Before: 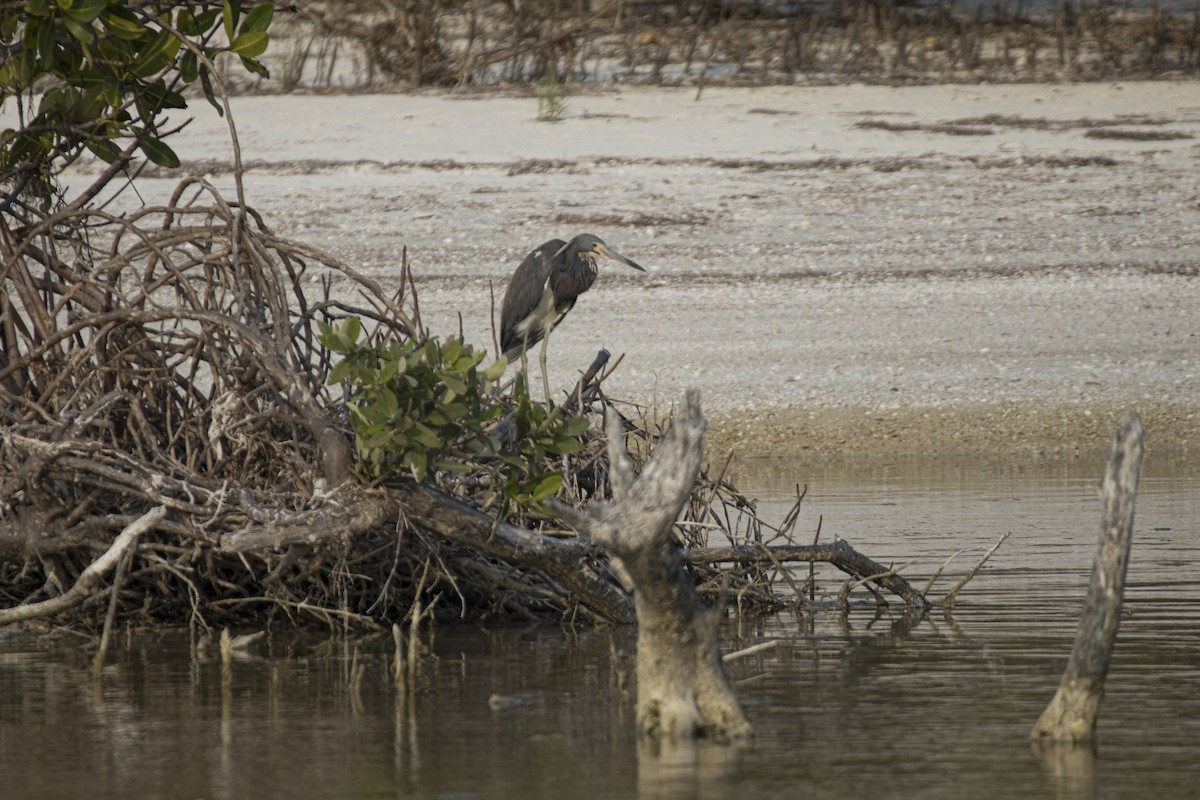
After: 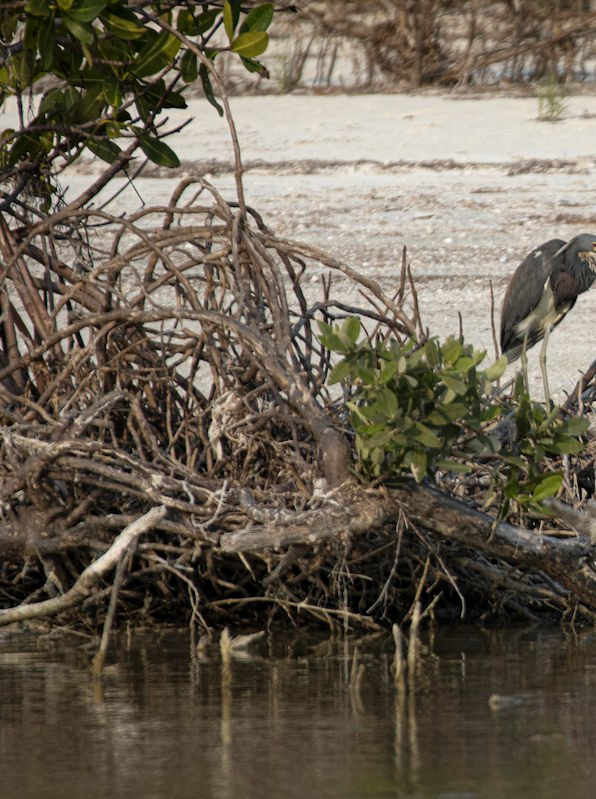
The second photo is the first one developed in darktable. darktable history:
tone equalizer: -8 EV -0.385 EV, -7 EV -0.416 EV, -6 EV -0.308 EV, -5 EV -0.251 EV, -3 EV 0.248 EV, -2 EV 0.315 EV, -1 EV 0.369 EV, +0 EV 0.419 EV
crop and rotate: left 0.049%, right 50.265%
